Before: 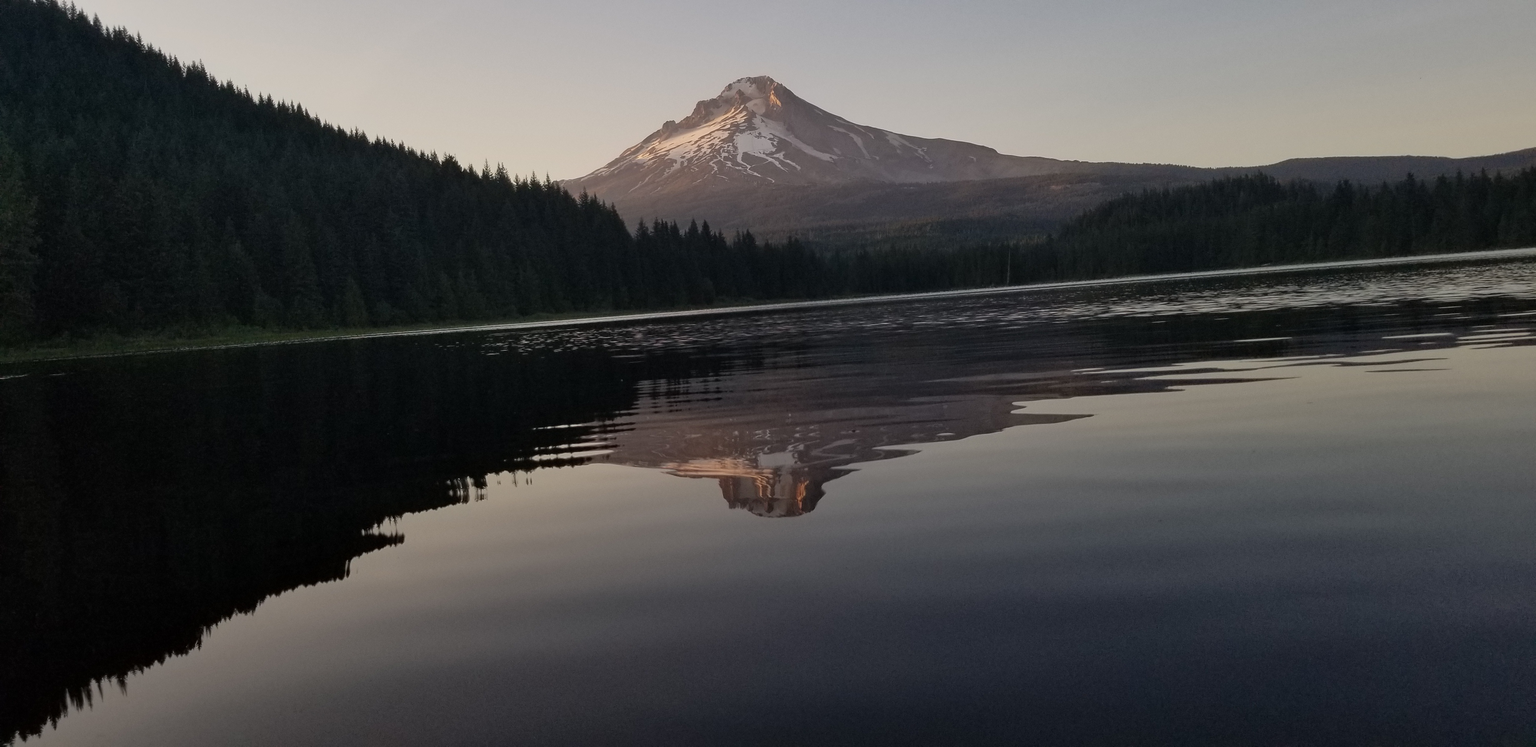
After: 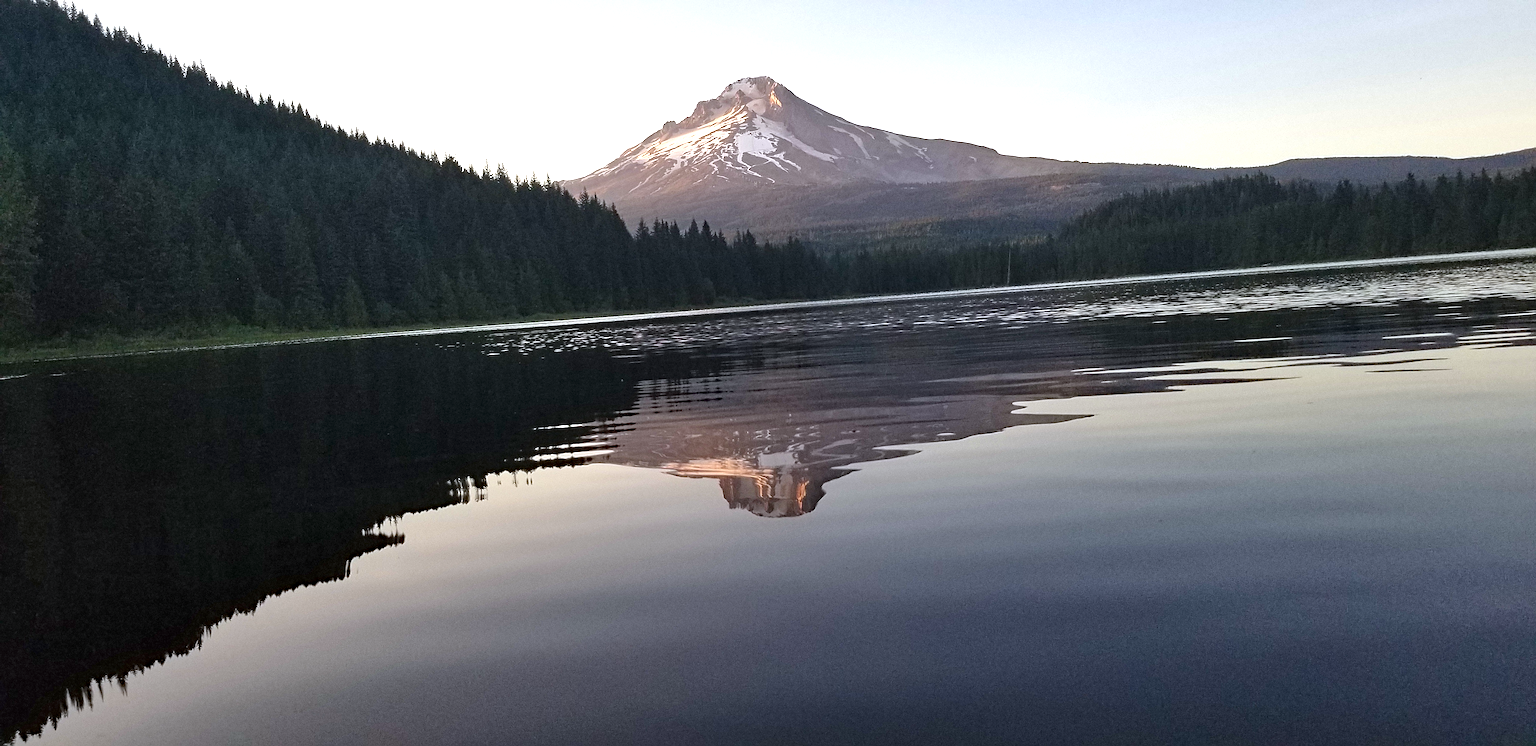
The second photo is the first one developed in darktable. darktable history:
exposure: black level correction 0, exposure 1.4 EV, compensate highlight preservation false
haze removal: compatibility mode true, adaptive false
sharpen: on, module defaults
white balance: red 0.967, blue 1.049
